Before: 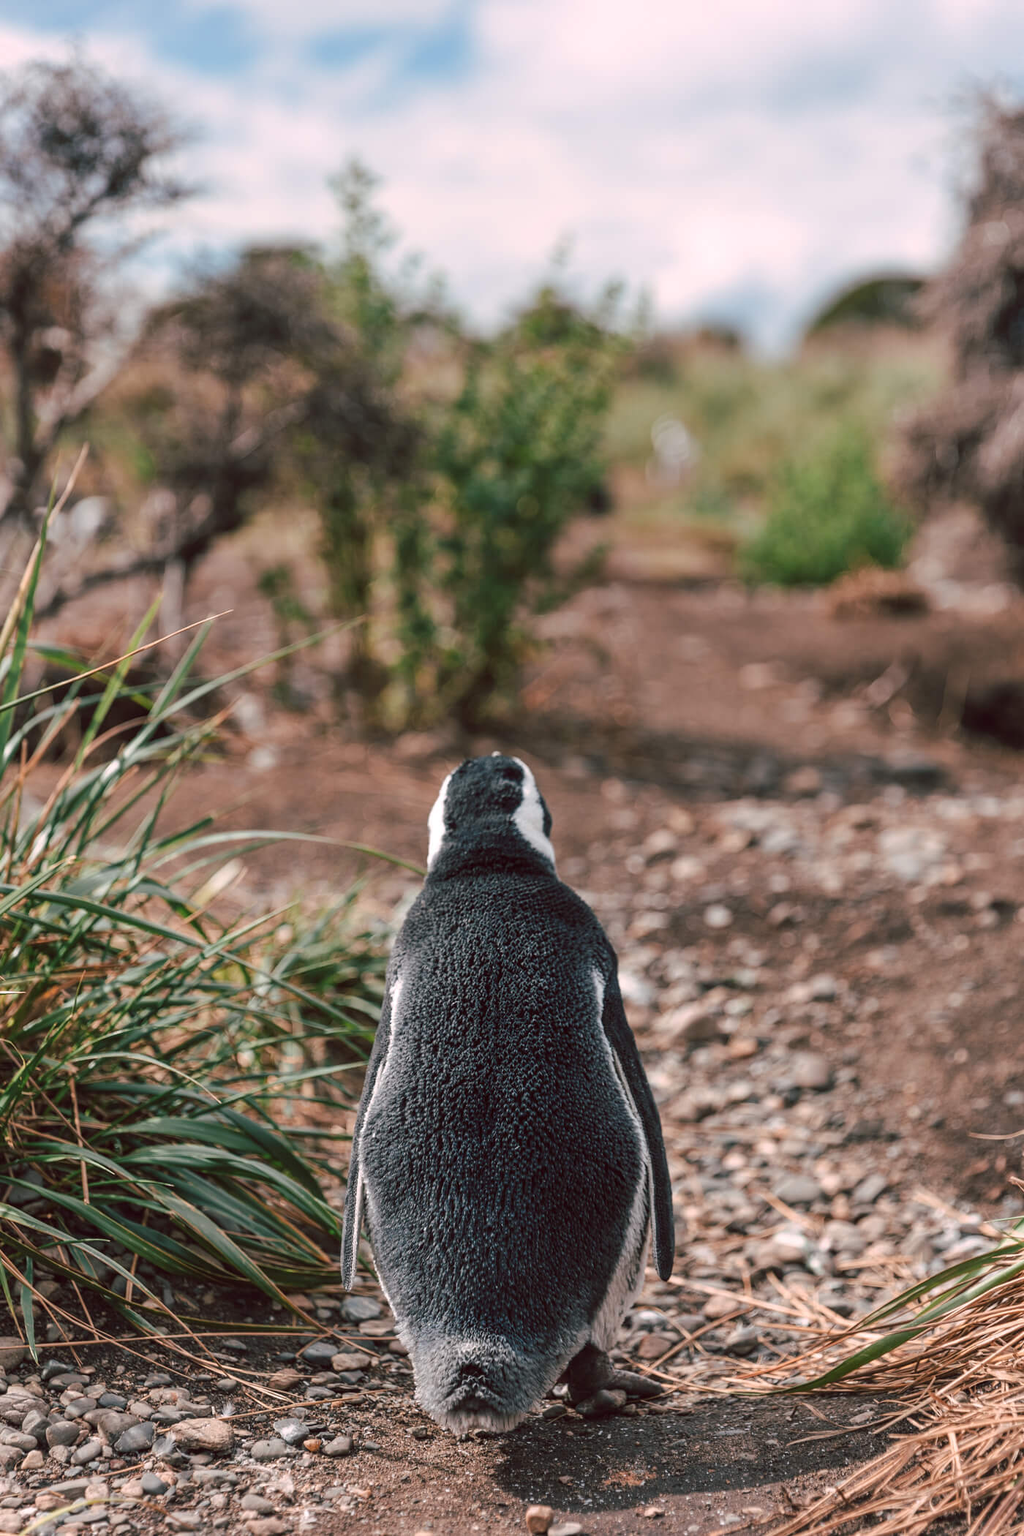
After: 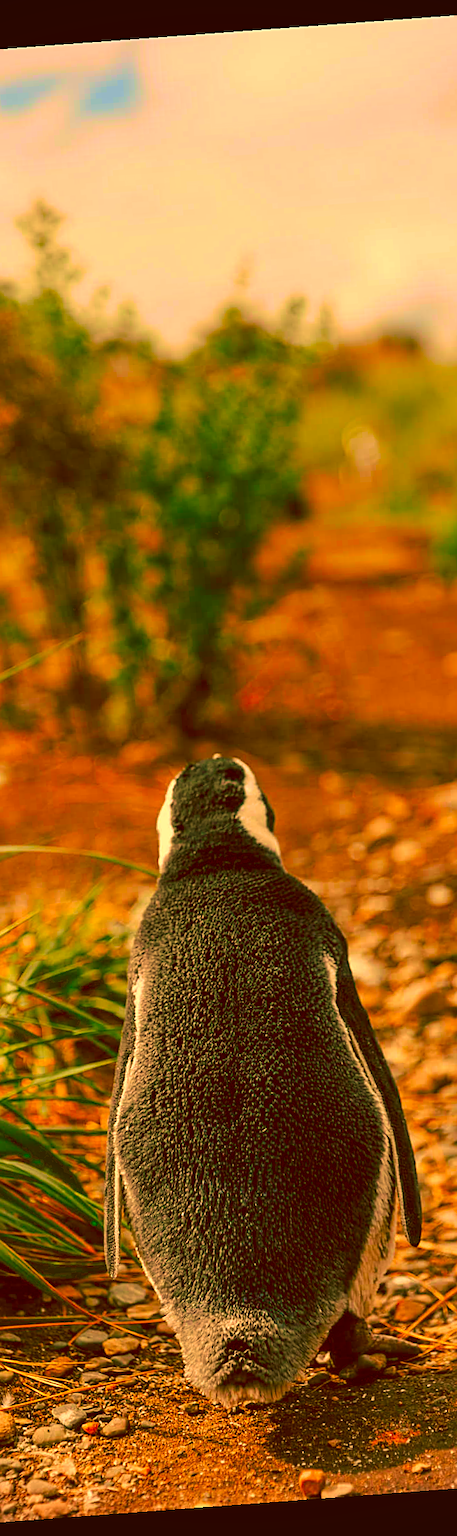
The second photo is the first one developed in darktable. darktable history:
velvia: strength 67.07%, mid-tones bias 0.972
color correction: highlights a* 10.44, highlights b* 30.04, shadows a* 2.73, shadows b* 17.51, saturation 1.72
sharpen: on, module defaults
vignetting: fall-off start 92.6%, brightness -0.52, saturation -0.51, center (-0.012, 0)
color balance rgb: linear chroma grading › global chroma 15%, perceptual saturation grading › global saturation 30%
rotate and perspective: rotation -4.25°, automatic cropping off
crop: left 28.583%, right 29.231%
